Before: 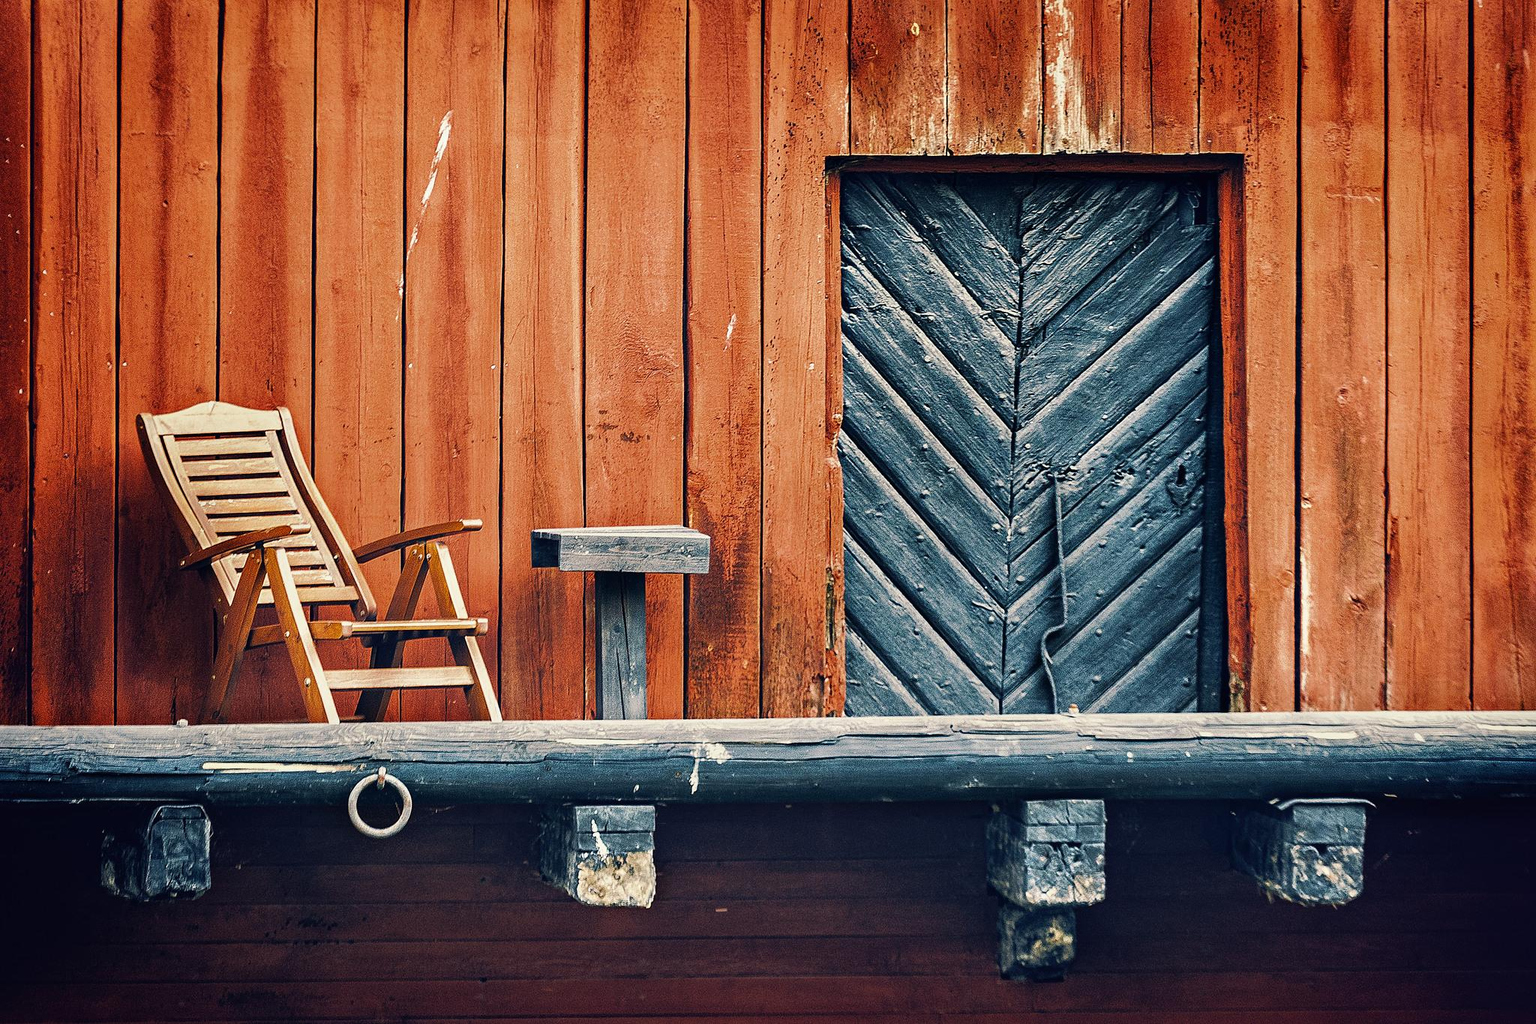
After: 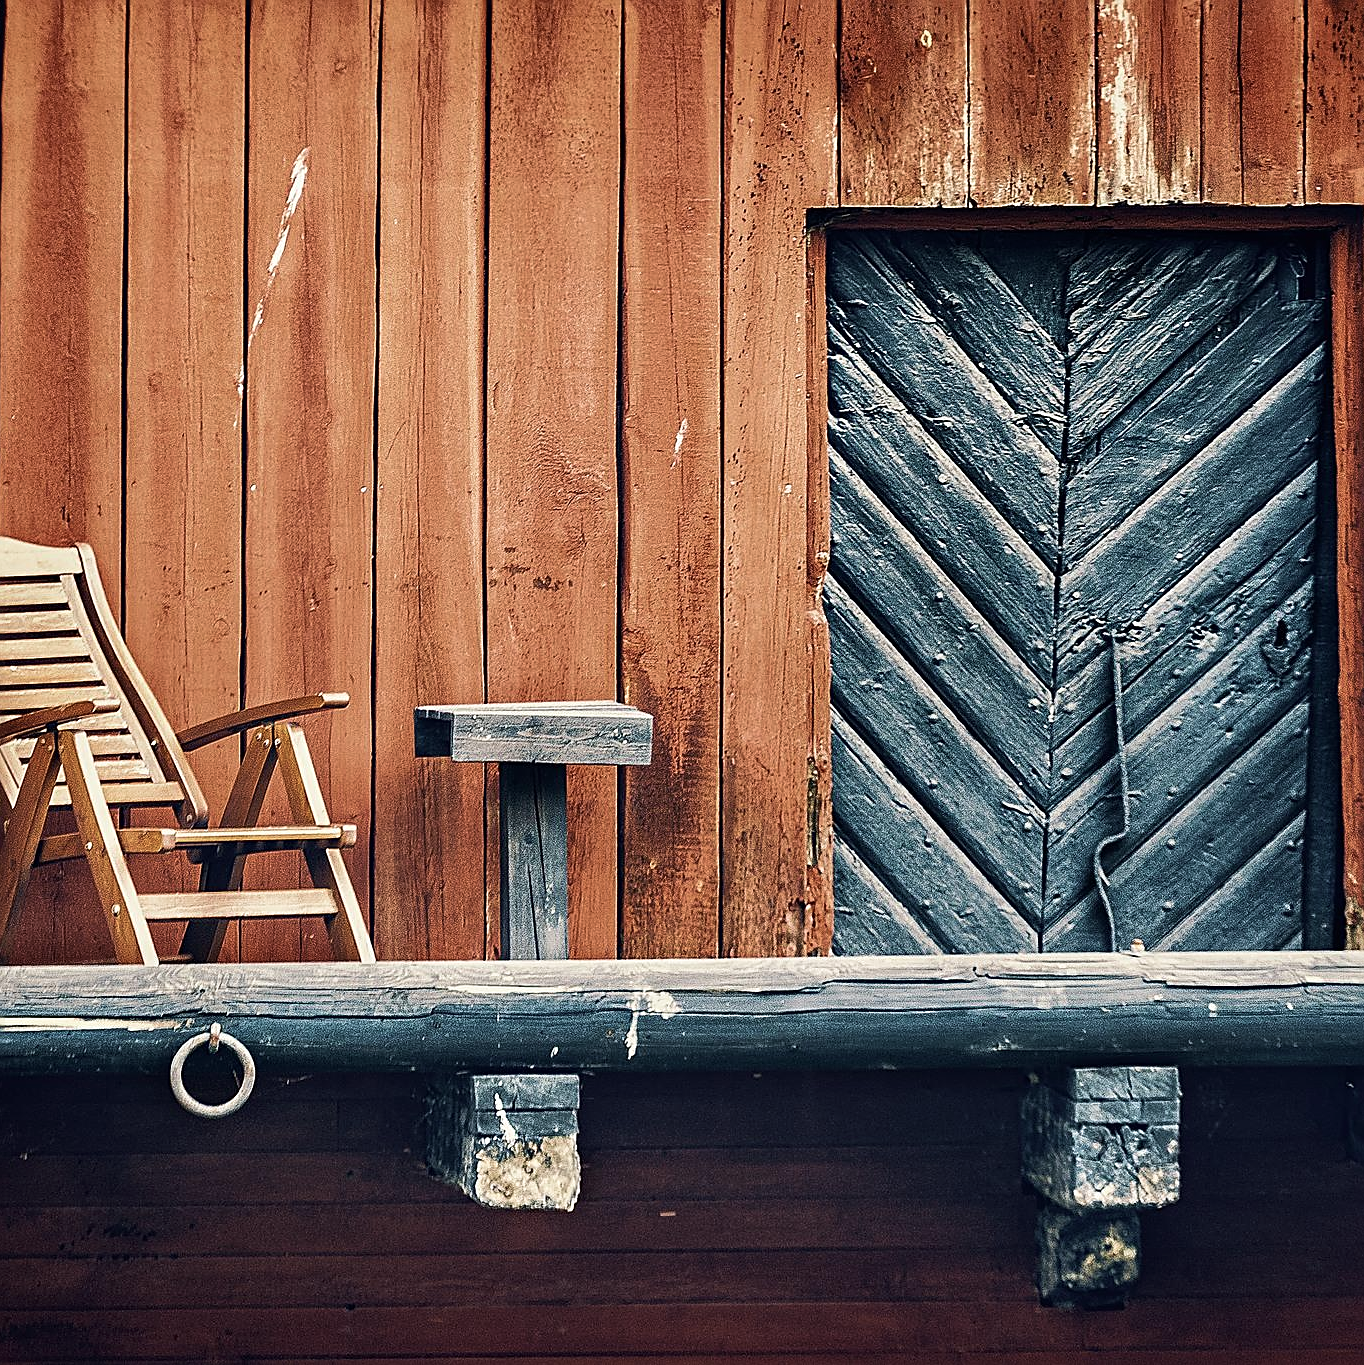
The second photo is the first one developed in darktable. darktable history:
crop and rotate: left 14.373%, right 18.983%
contrast brightness saturation: contrast 0.1, saturation -0.292
sharpen: on, module defaults
velvia: on, module defaults
